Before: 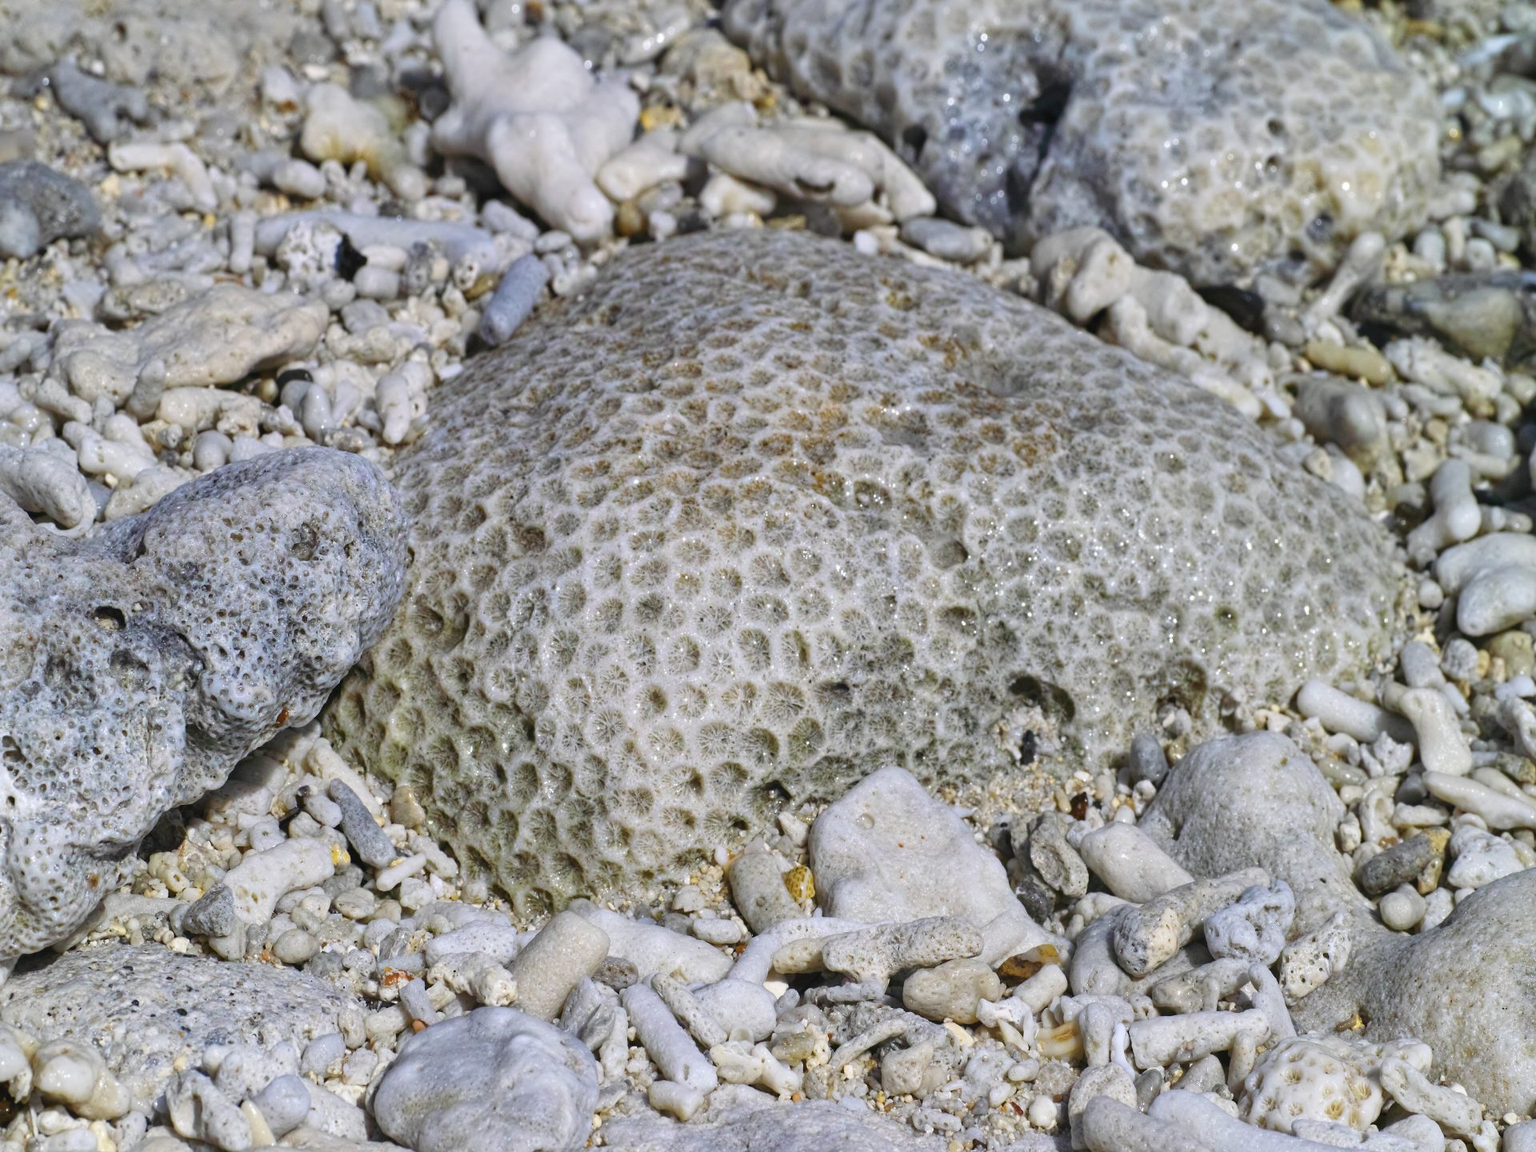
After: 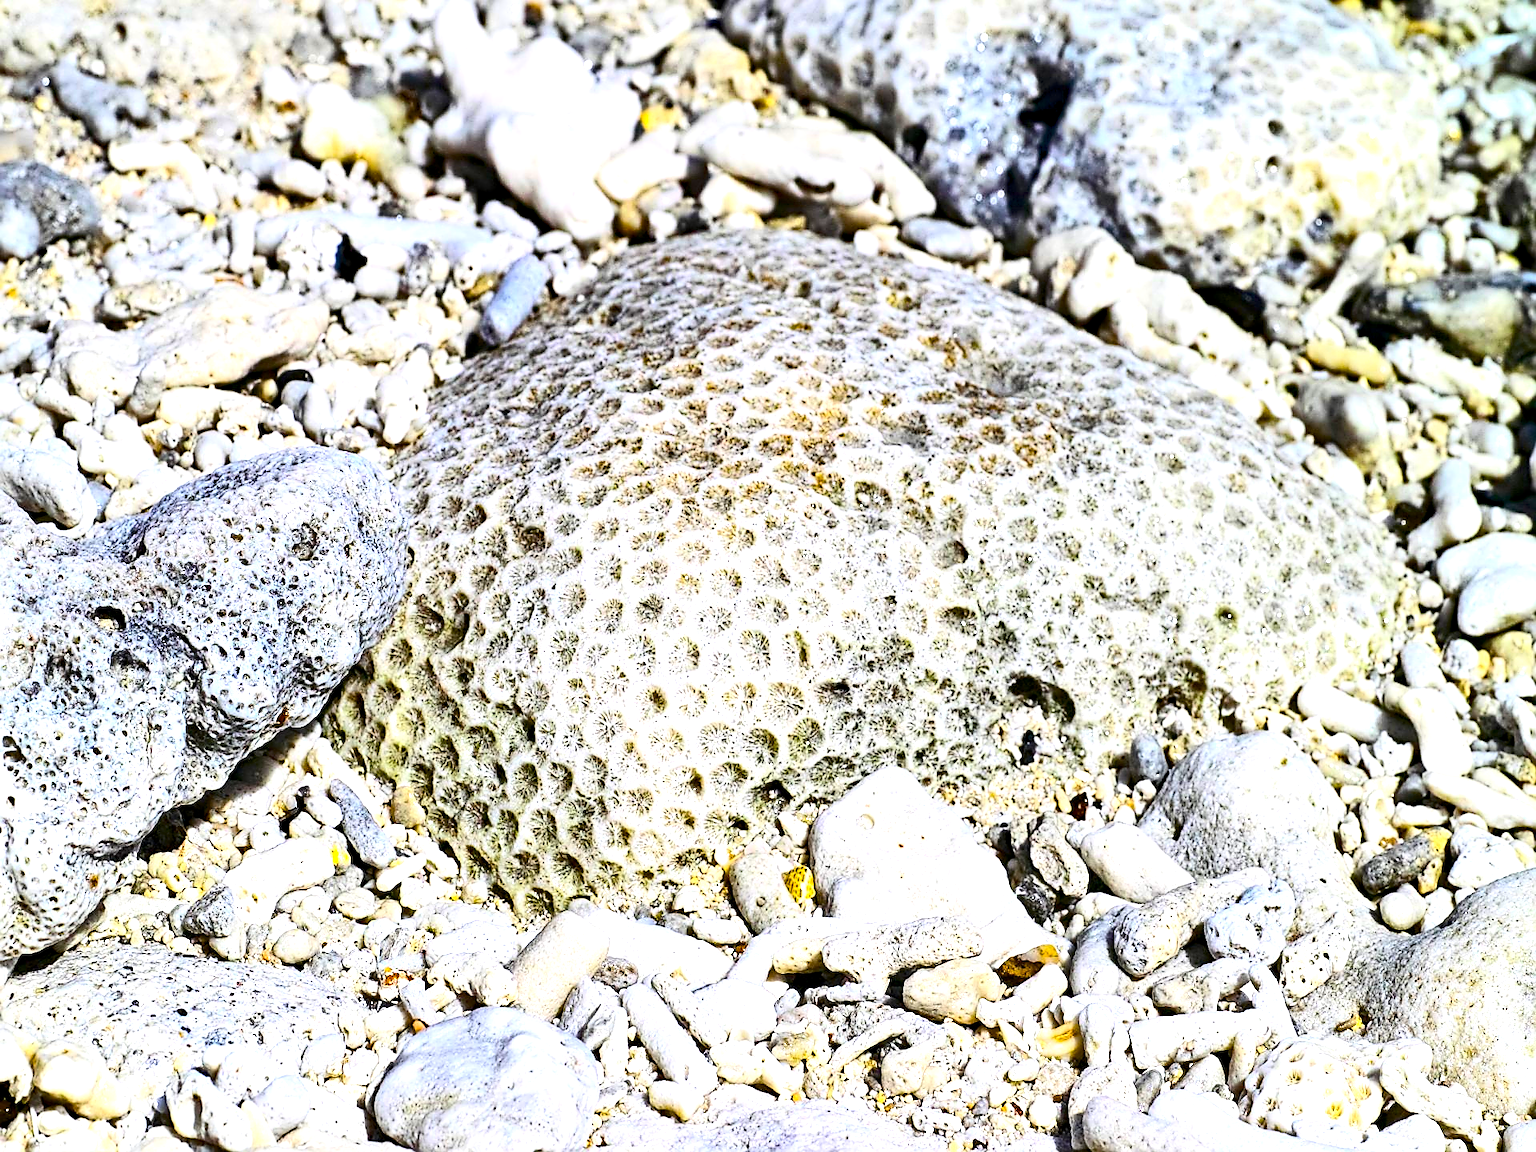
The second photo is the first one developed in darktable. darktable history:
exposure: black level correction 0, exposure 0.947 EV, compensate highlight preservation false
sharpen: radius 1.409, amount 1.259, threshold 0.781
haze removal: compatibility mode true, adaptive false
contrast brightness saturation: contrast 0.291
color balance rgb: global offset › luminance -1.424%, linear chroma grading › global chroma -0.516%, perceptual saturation grading › global saturation 36.213%, perceptual brilliance grading › global brilliance -18.251%, perceptual brilliance grading › highlights 28.802%
